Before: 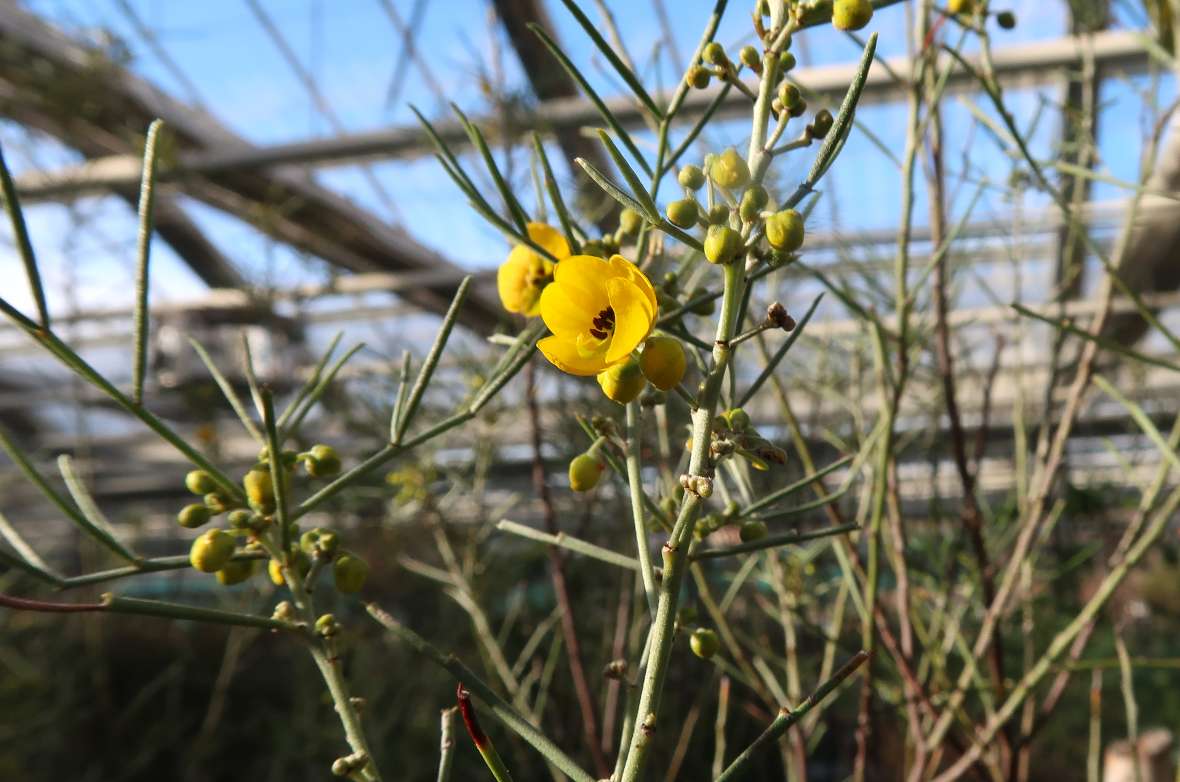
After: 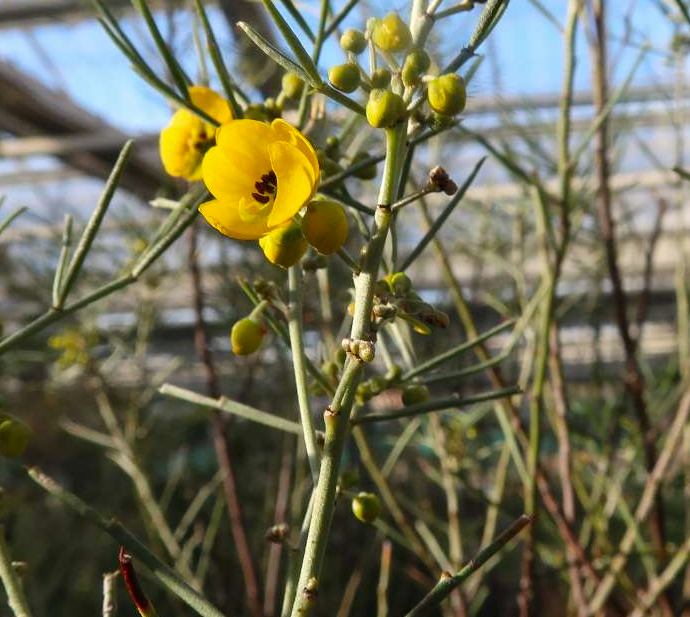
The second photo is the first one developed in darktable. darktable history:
contrast brightness saturation: contrast 0.011, saturation -0.066
crop and rotate: left 28.698%, top 17.448%, right 12.822%, bottom 3.633%
color balance rgb: perceptual saturation grading › global saturation 30.809%, global vibrance -24.878%
